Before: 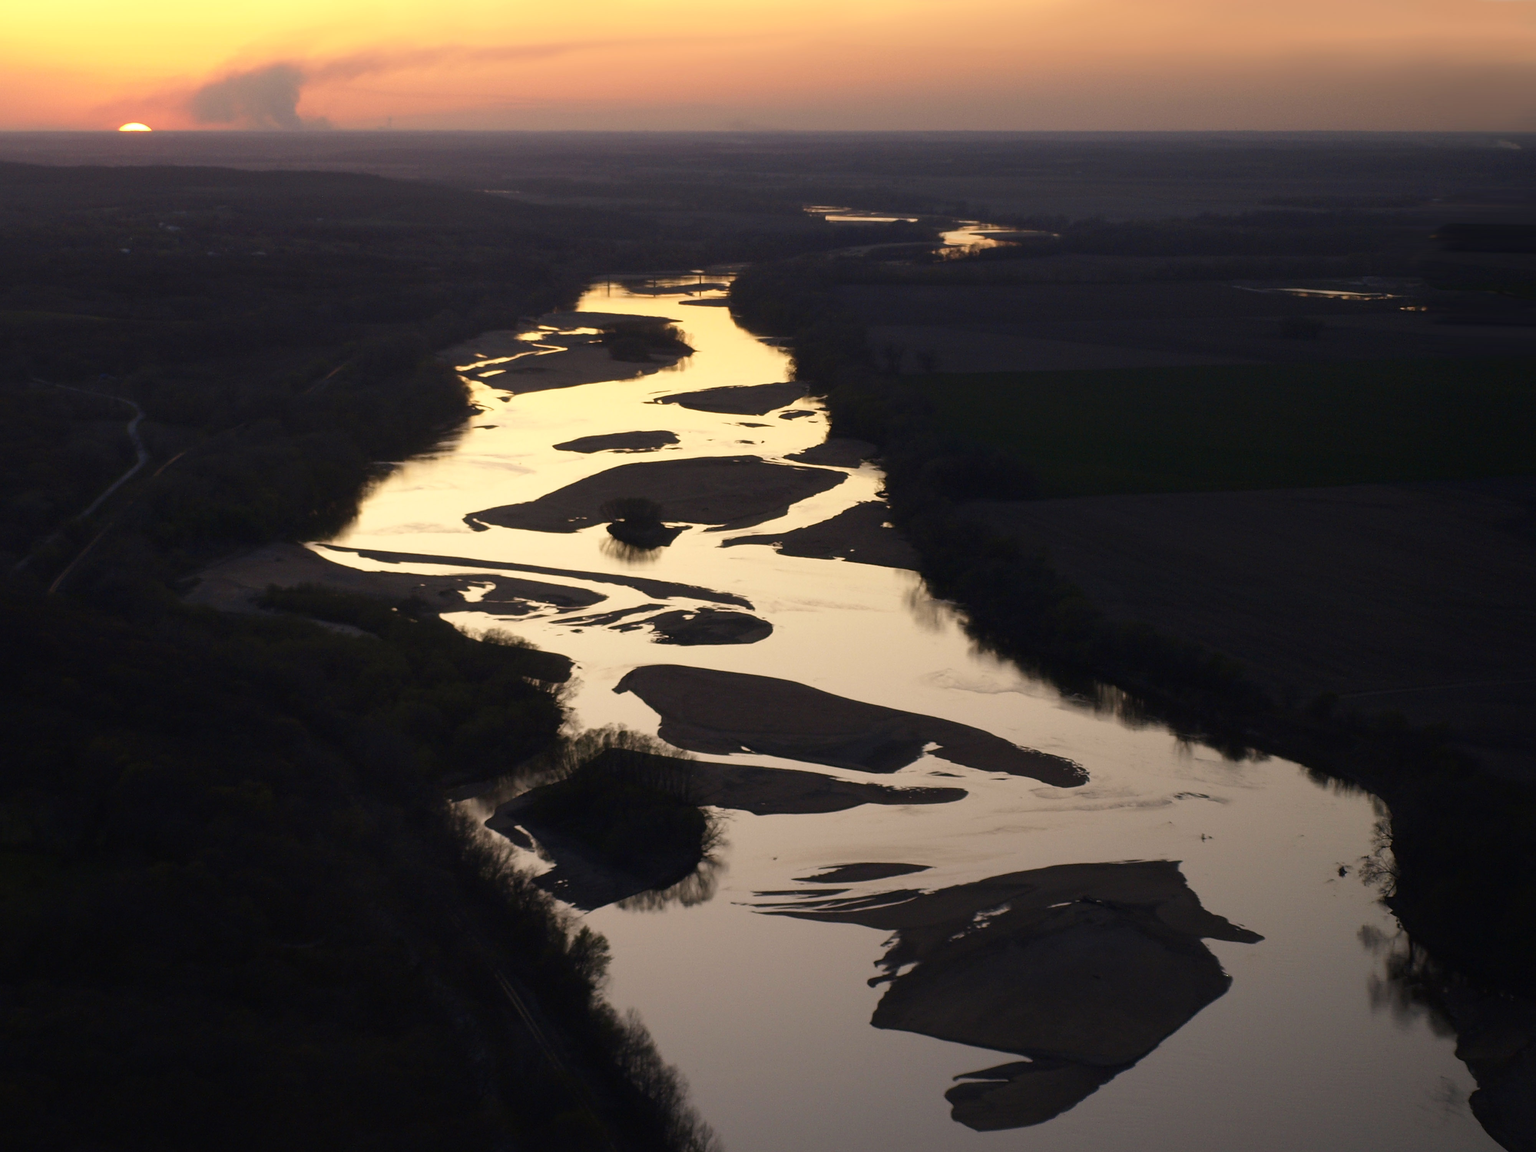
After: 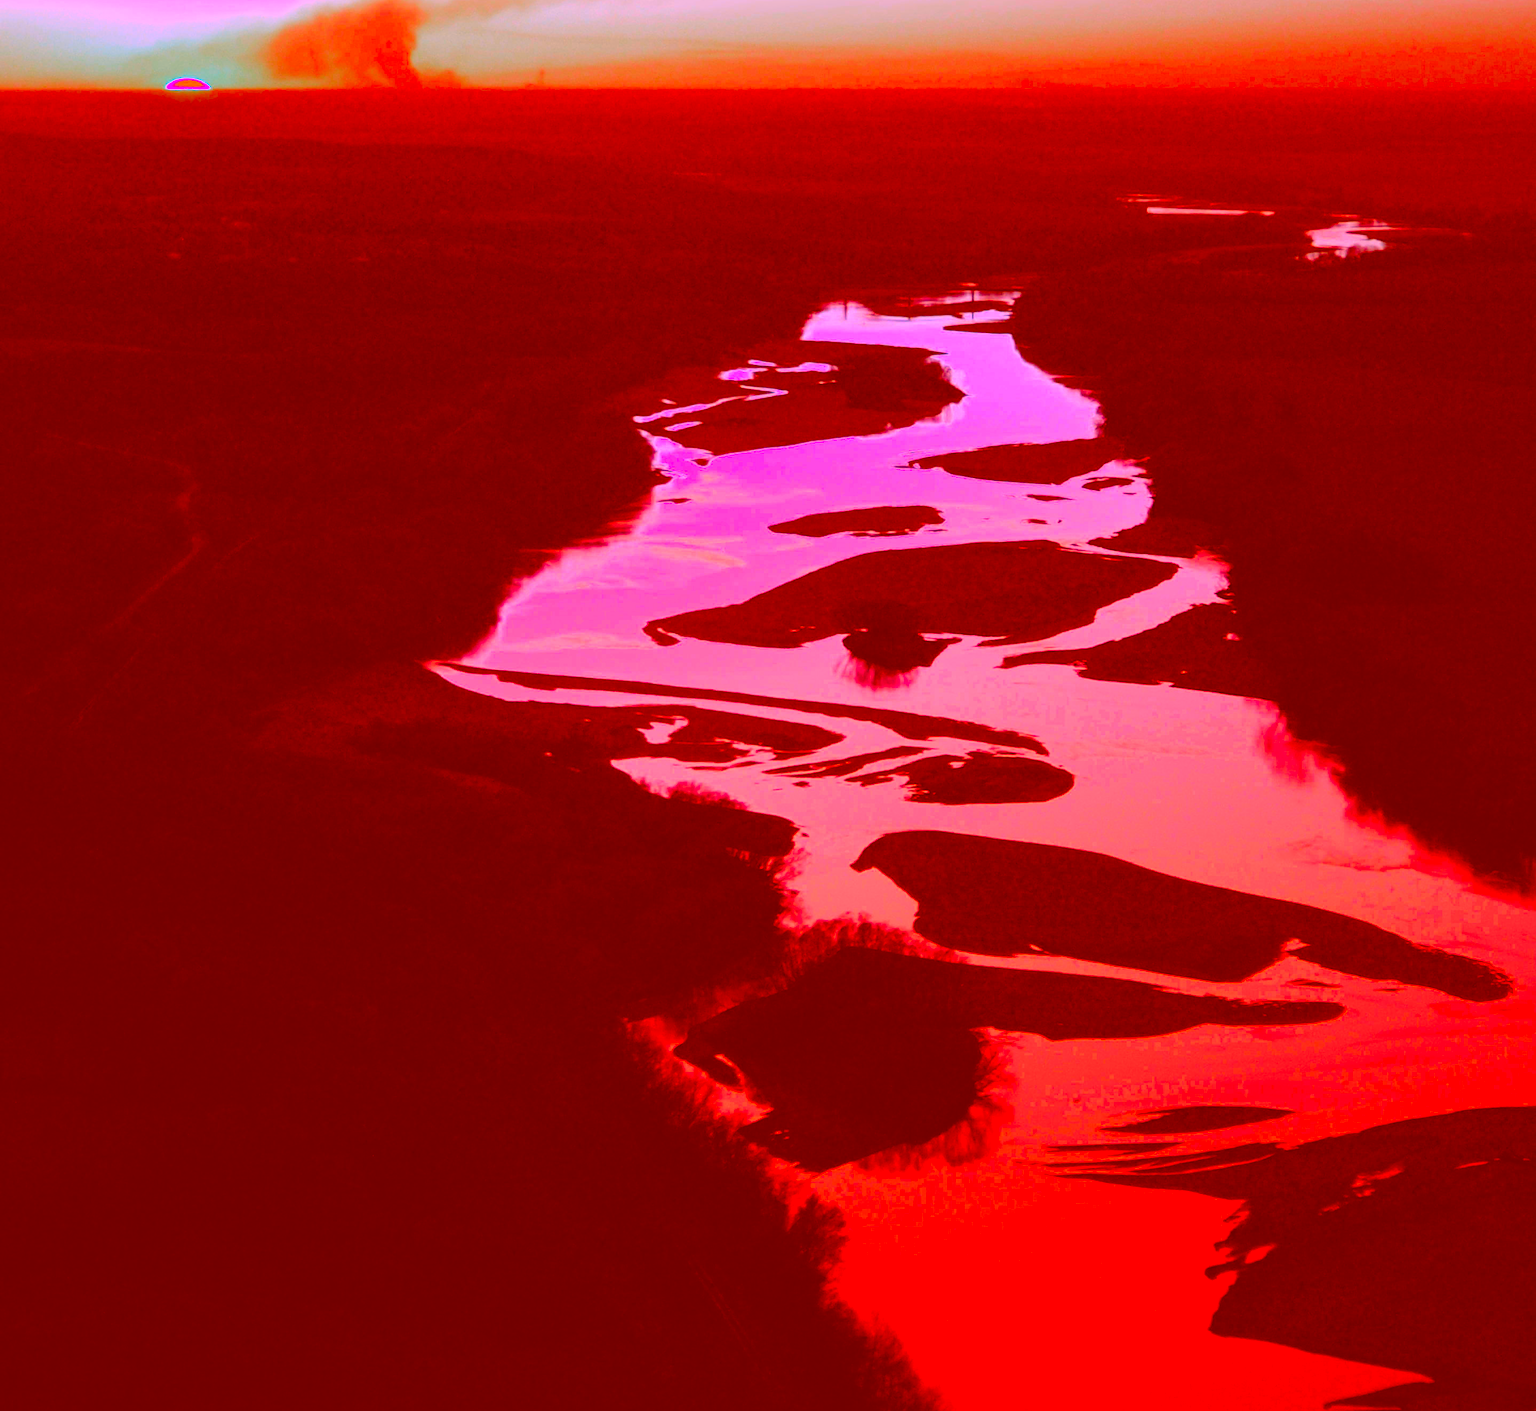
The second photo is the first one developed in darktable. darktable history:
crop: top 5.803%, right 27.864%, bottom 5.804%
color correction: highlights a* -39.68, highlights b* -40, shadows a* -40, shadows b* -40, saturation -3
